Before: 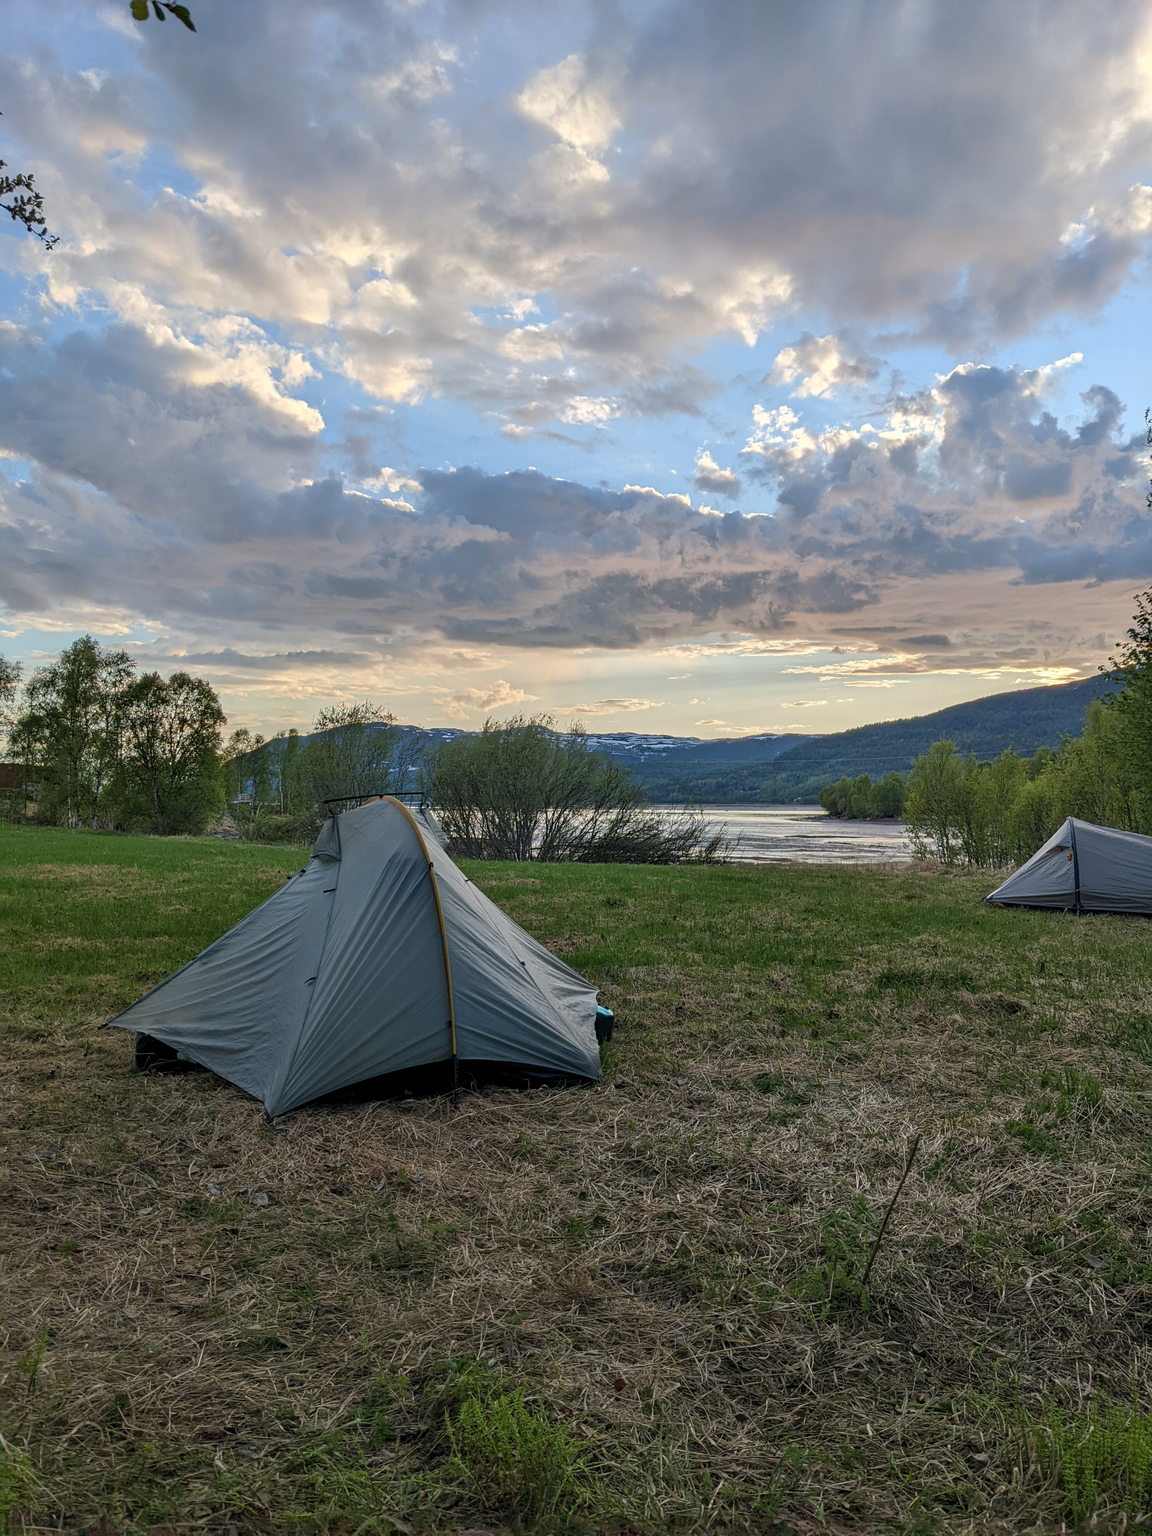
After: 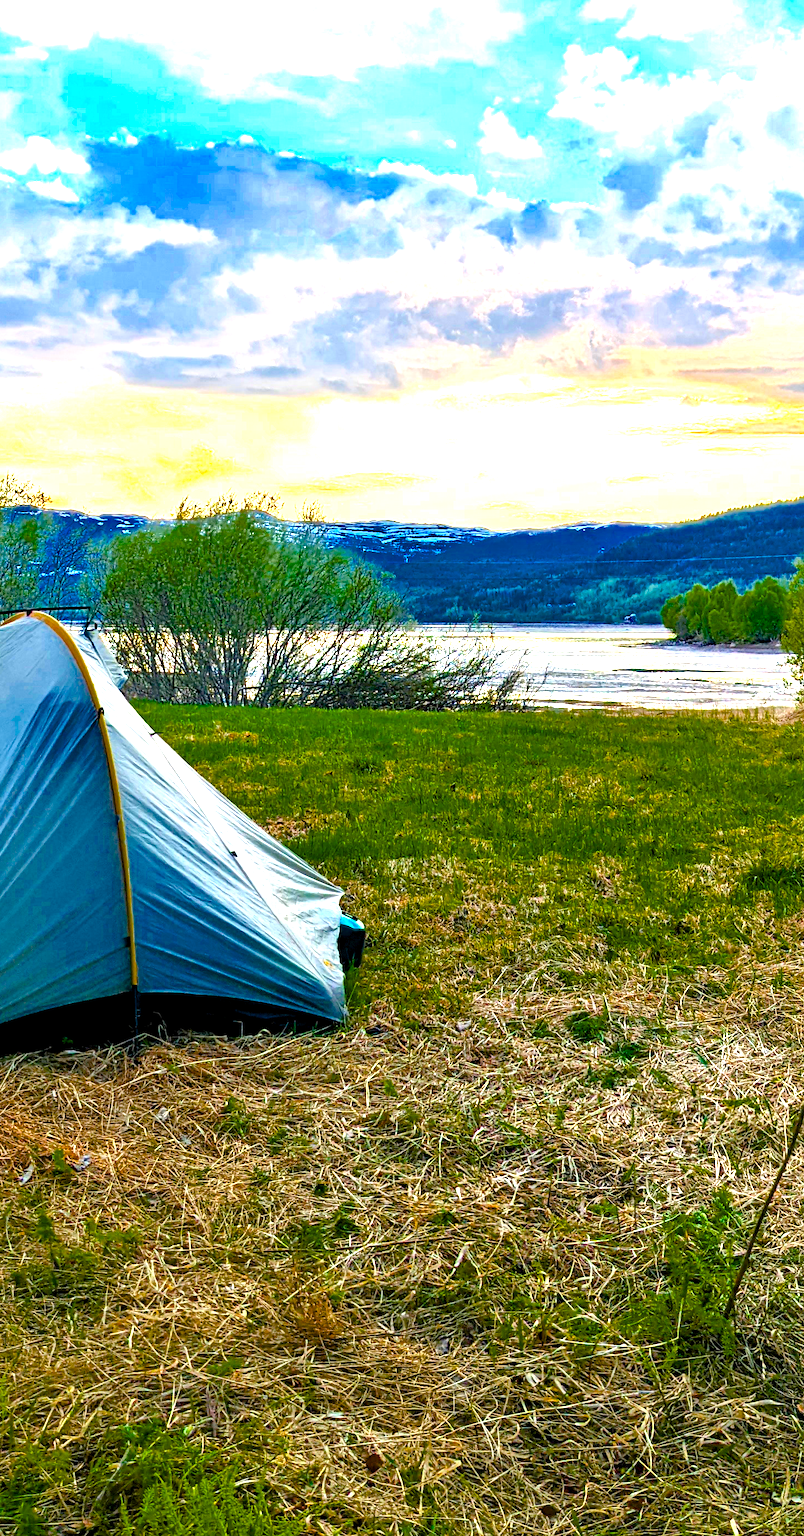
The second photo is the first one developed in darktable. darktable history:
crop: left 31.409%, top 24.295%, right 20.249%, bottom 6.529%
color balance rgb: shadows lift › chroma 0.662%, shadows lift › hue 112.97°, power › hue 60.78°, global offset › luminance -0.859%, perceptual saturation grading › global saturation 65.37%, perceptual saturation grading › highlights 59.989%, perceptual saturation grading › mid-tones 49.44%, perceptual saturation grading › shadows 50.226%, saturation formula JzAzBz (2021)
exposure: black level correction 0.001, exposure 2 EV, compensate highlight preservation false
